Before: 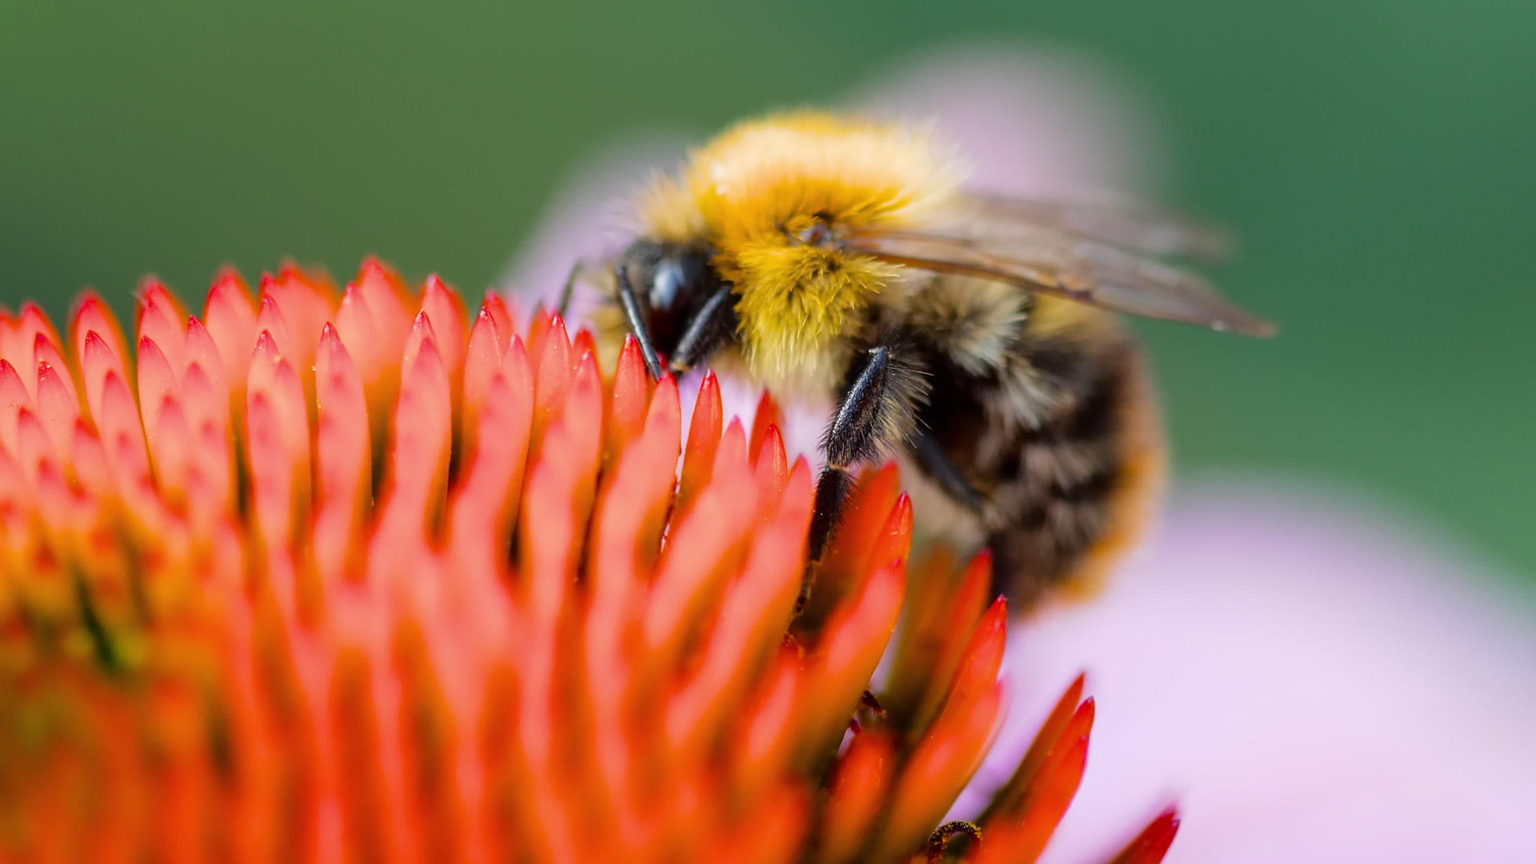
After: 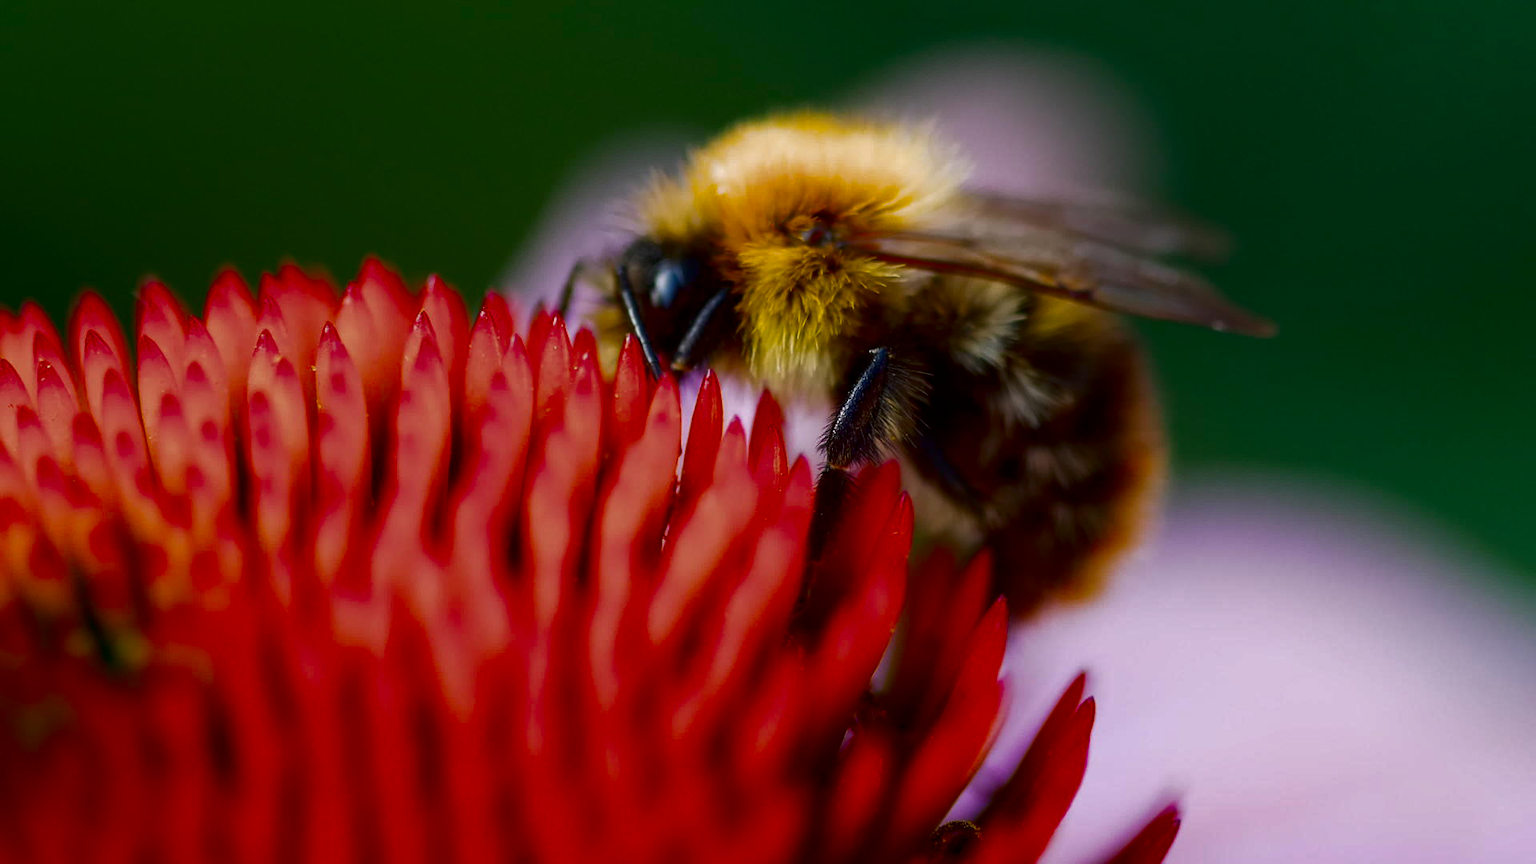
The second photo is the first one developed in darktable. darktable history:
contrast brightness saturation: contrast 0.088, brightness -0.594, saturation 0.166
